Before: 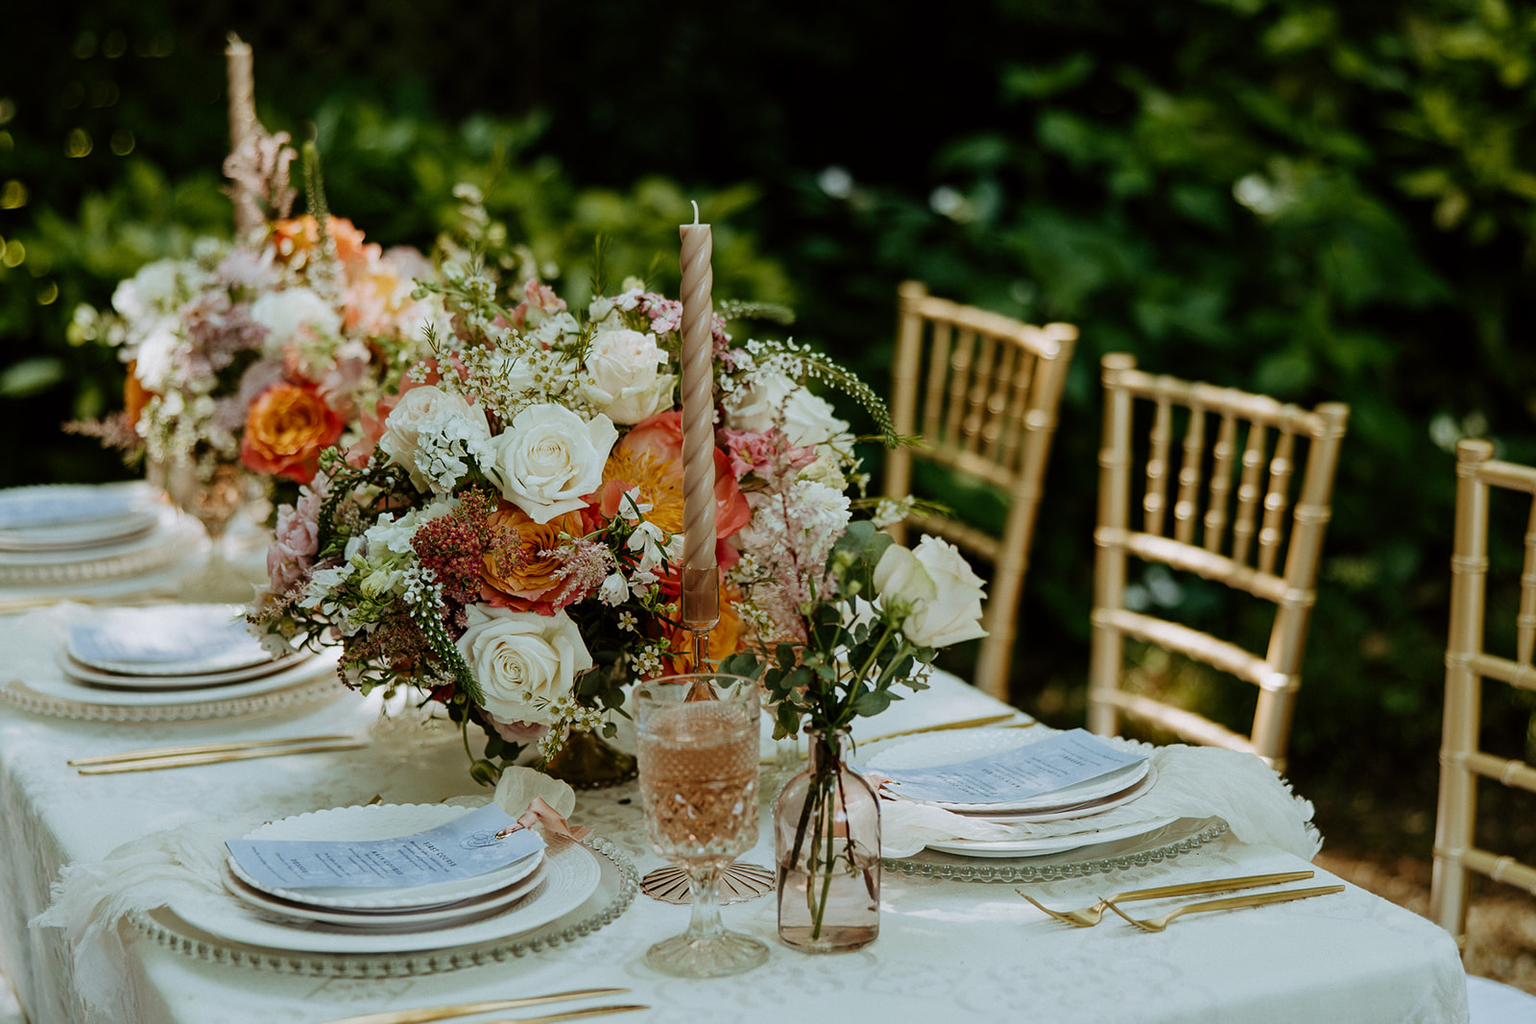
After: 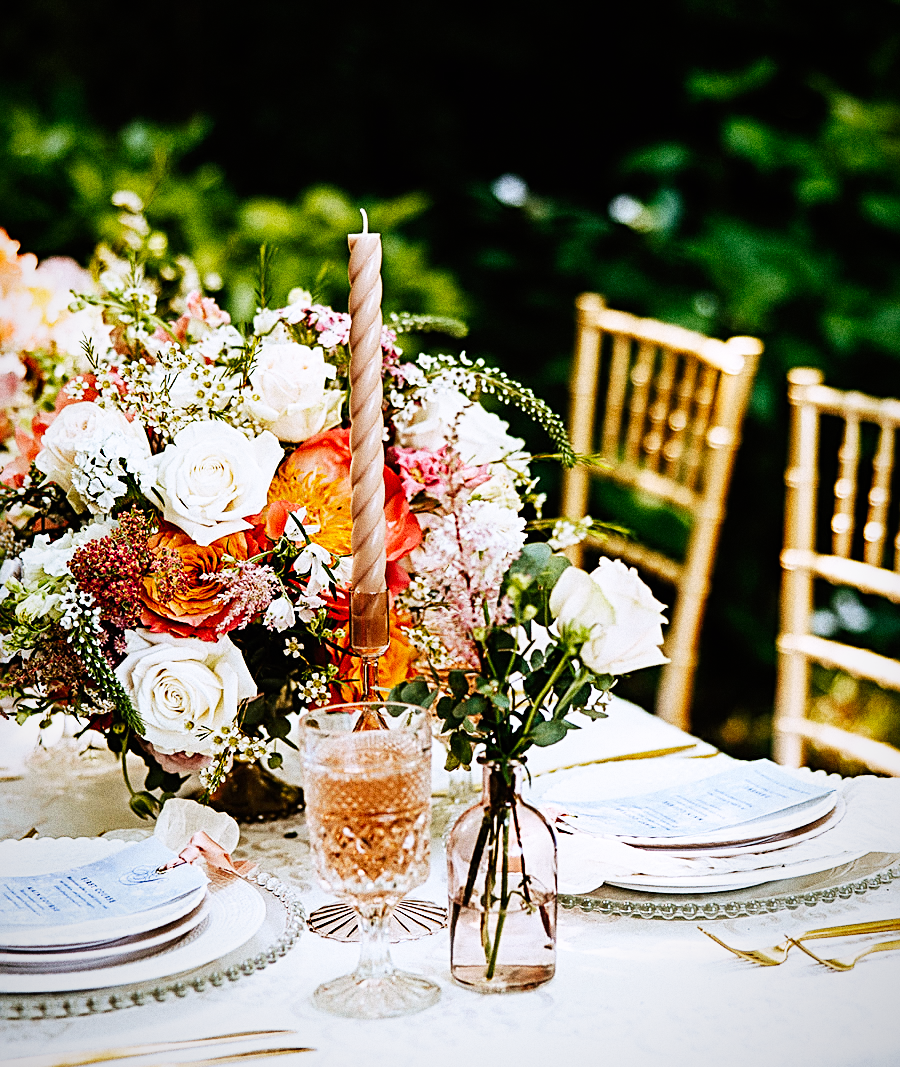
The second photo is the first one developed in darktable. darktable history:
white balance: red 1.042, blue 1.17
grain: coarseness 0.09 ISO, strength 40%
vignetting: fall-off start 80.87%, fall-off radius 61.59%, brightness -0.384, saturation 0.007, center (0, 0.007), automatic ratio true, width/height ratio 1.418
crop and rotate: left 22.516%, right 21.234%
sharpen: radius 2.531, amount 0.628
base curve: curves: ch0 [(0, 0) (0.007, 0.004) (0.027, 0.03) (0.046, 0.07) (0.207, 0.54) (0.442, 0.872) (0.673, 0.972) (1, 1)], preserve colors none
vibrance: vibrance 10%
